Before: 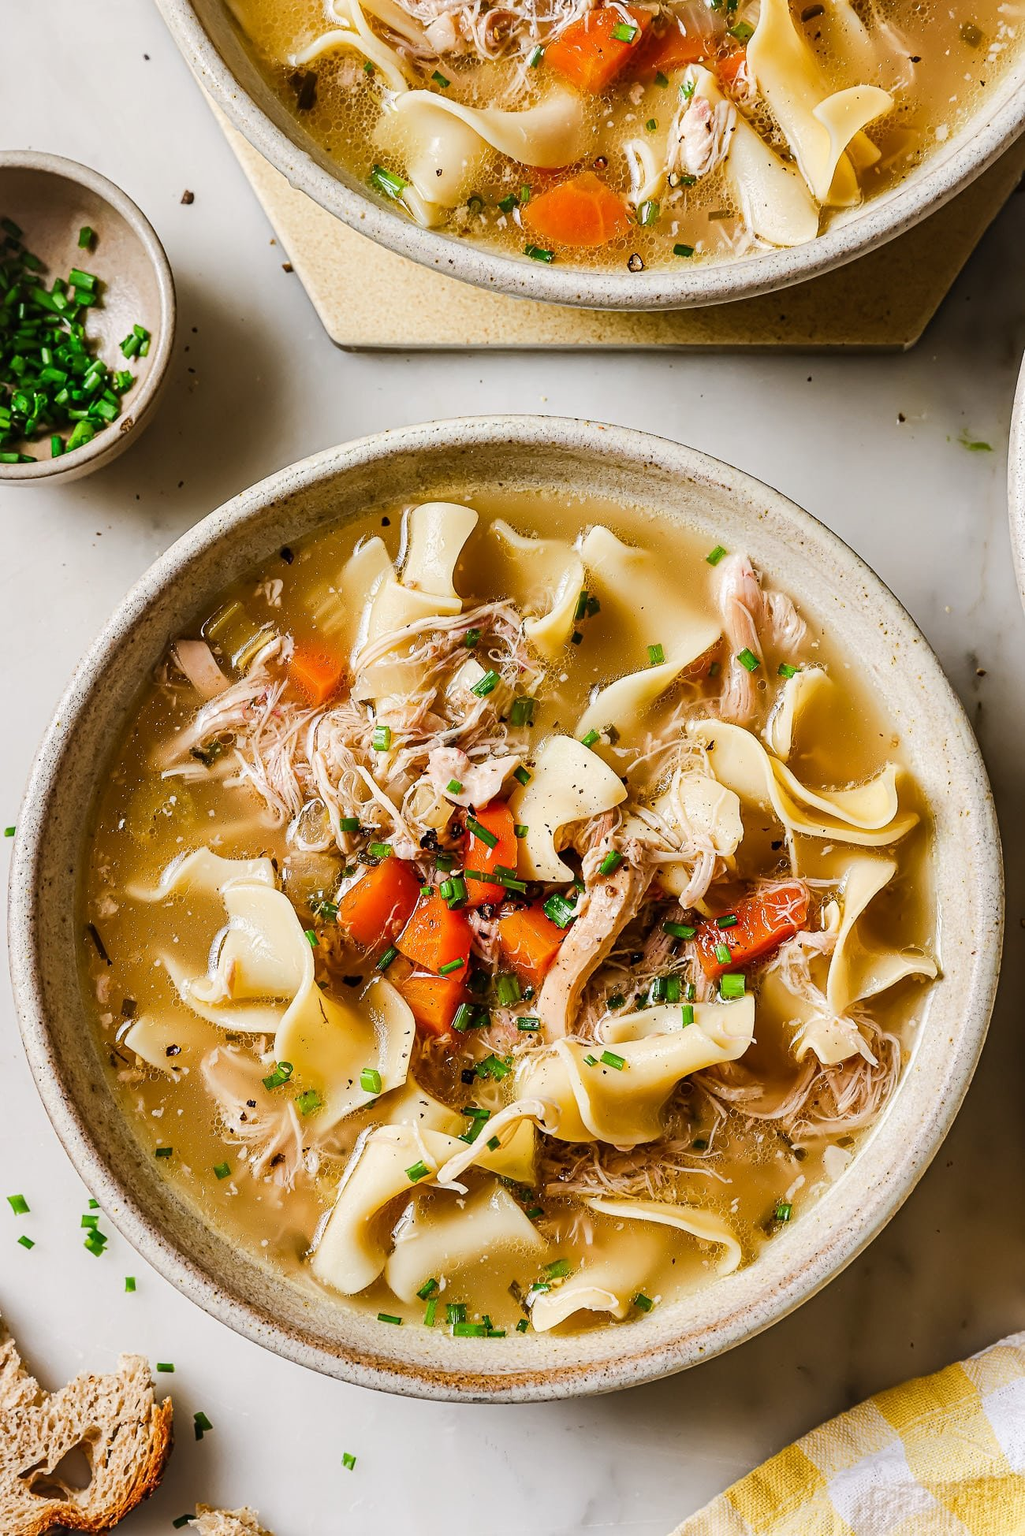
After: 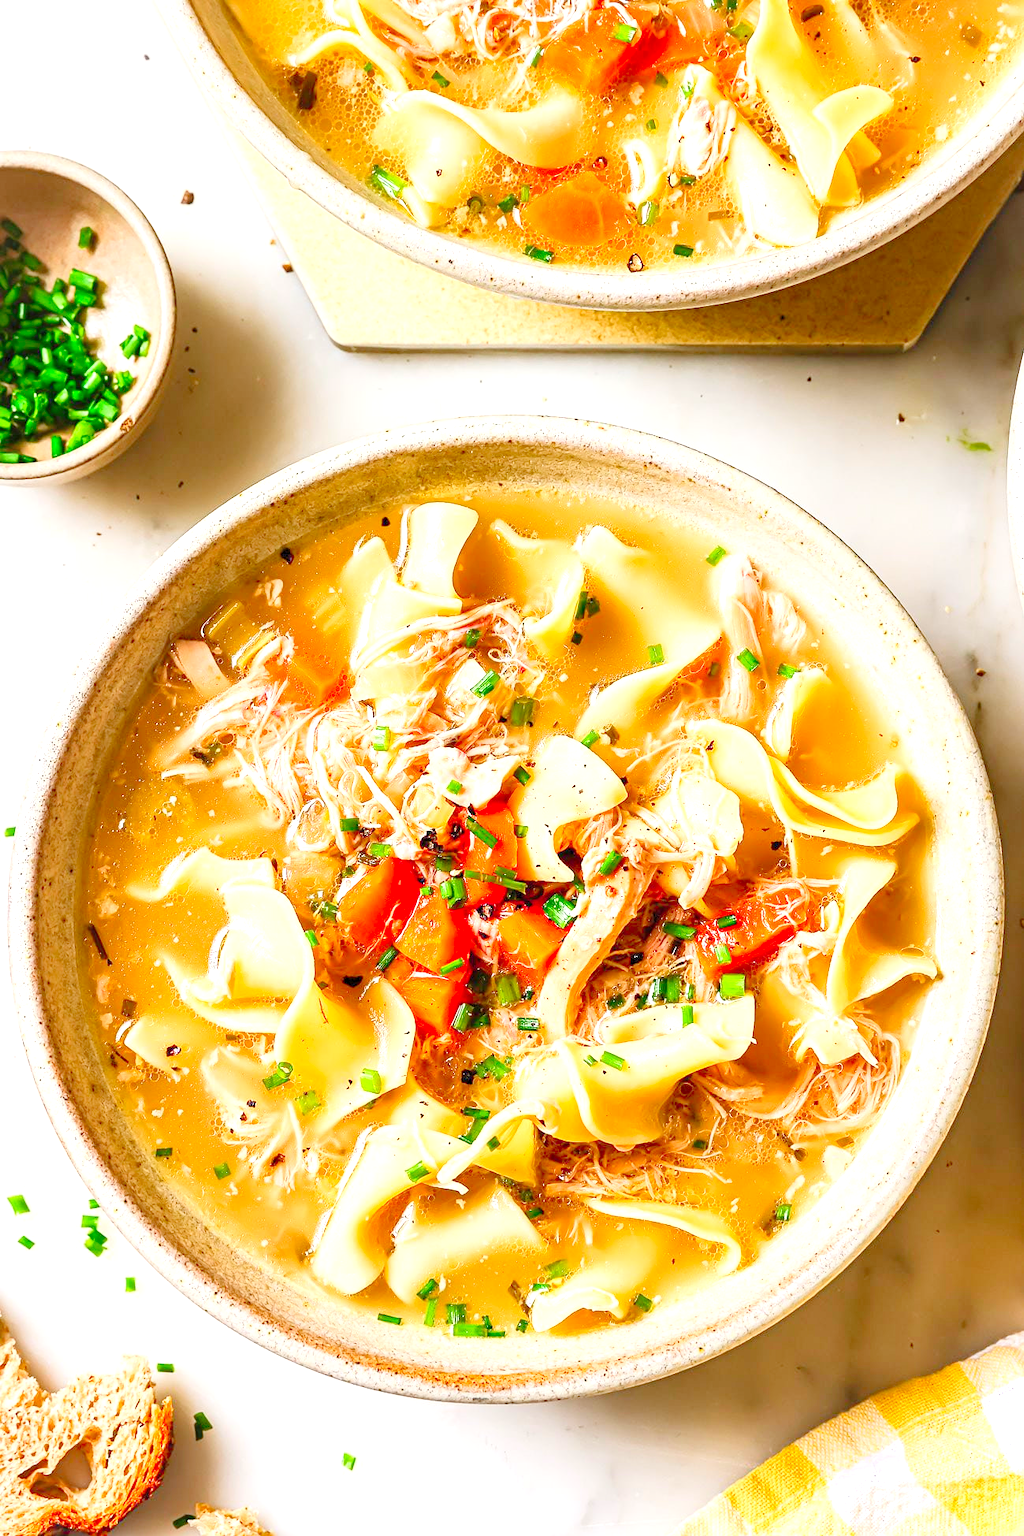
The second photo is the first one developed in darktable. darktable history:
levels: levels [0.008, 0.318, 0.836]
contrast brightness saturation: contrast 0.103, brightness 0.035, saturation 0.086
